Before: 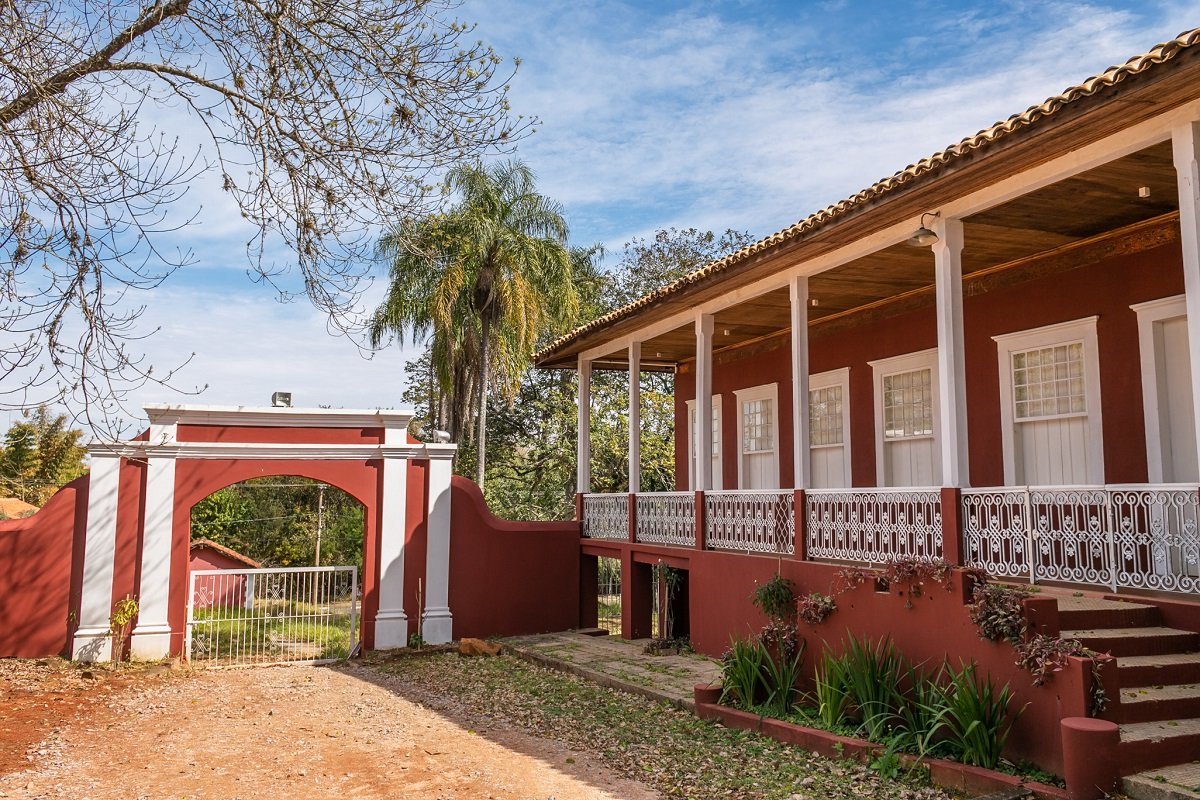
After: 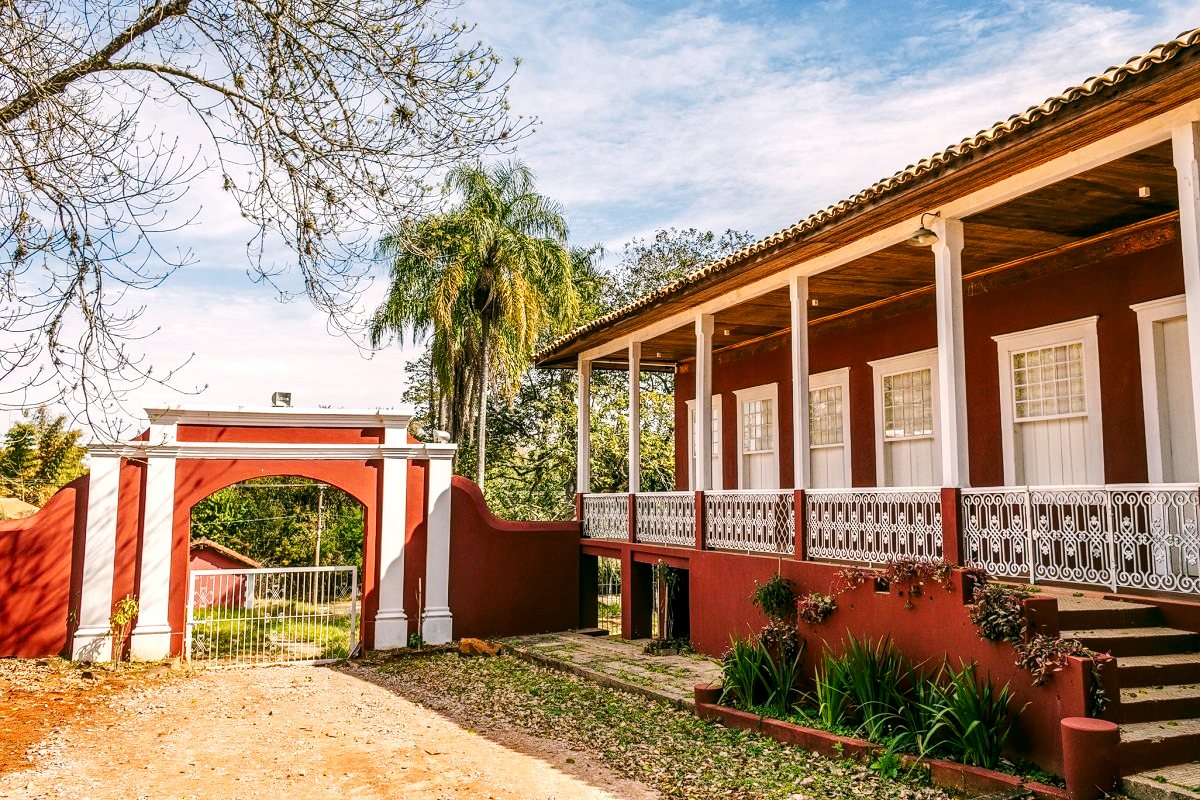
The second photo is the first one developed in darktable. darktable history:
tone curve: curves: ch0 [(0, 0) (0.003, 0.002) (0.011, 0.009) (0.025, 0.019) (0.044, 0.031) (0.069, 0.04) (0.1, 0.059) (0.136, 0.092) (0.177, 0.134) (0.224, 0.192) (0.277, 0.262) (0.335, 0.348) (0.399, 0.446) (0.468, 0.554) (0.543, 0.646) (0.623, 0.731) (0.709, 0.807) (0.801, 0.867) (0.898, 0.931) (1, 1)], preserve colors none
levels: levels [0, 0.476, 0.951]
local contrast: detail 130%
base curve: preserve colors none
color correction: highlights a* 4.02, highlights b* 4.98, shadows a* -7.55, shadows b* 4.98
